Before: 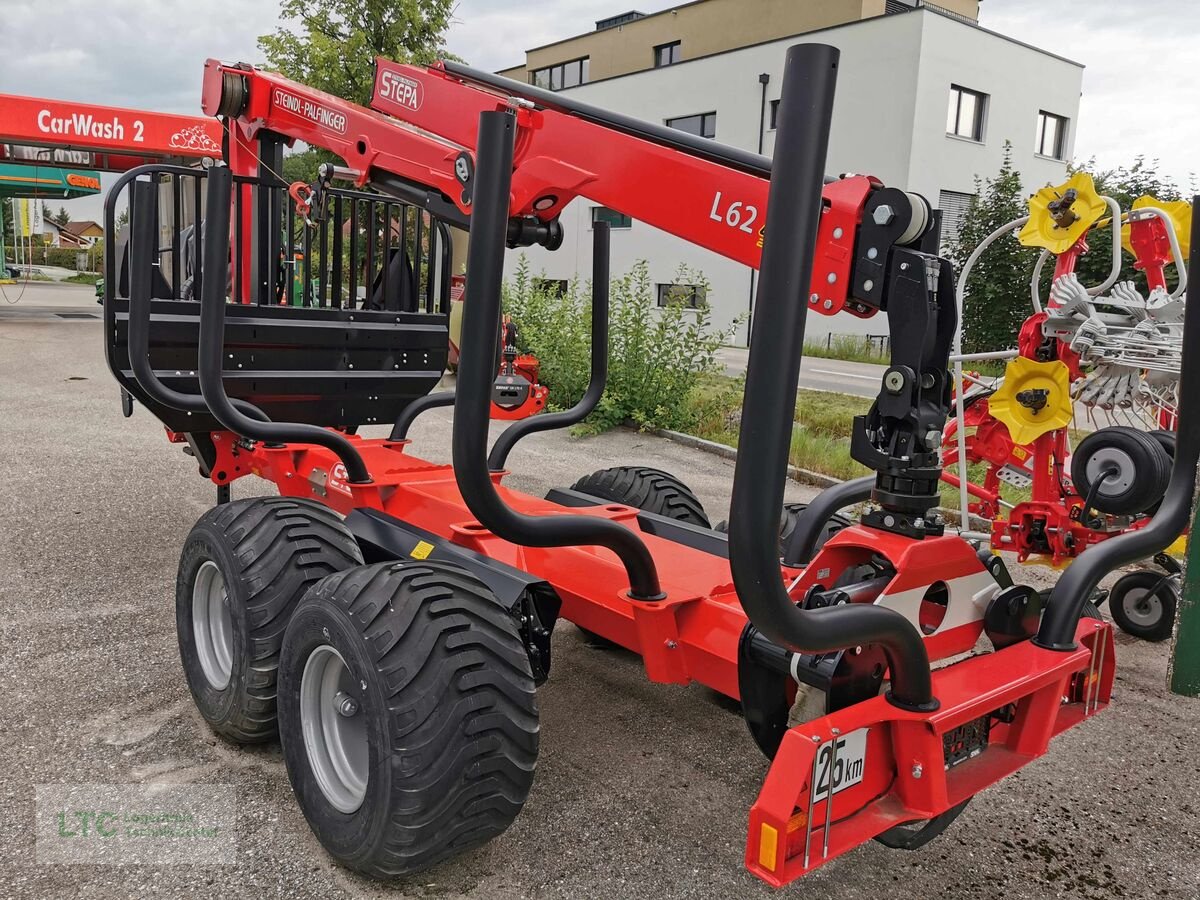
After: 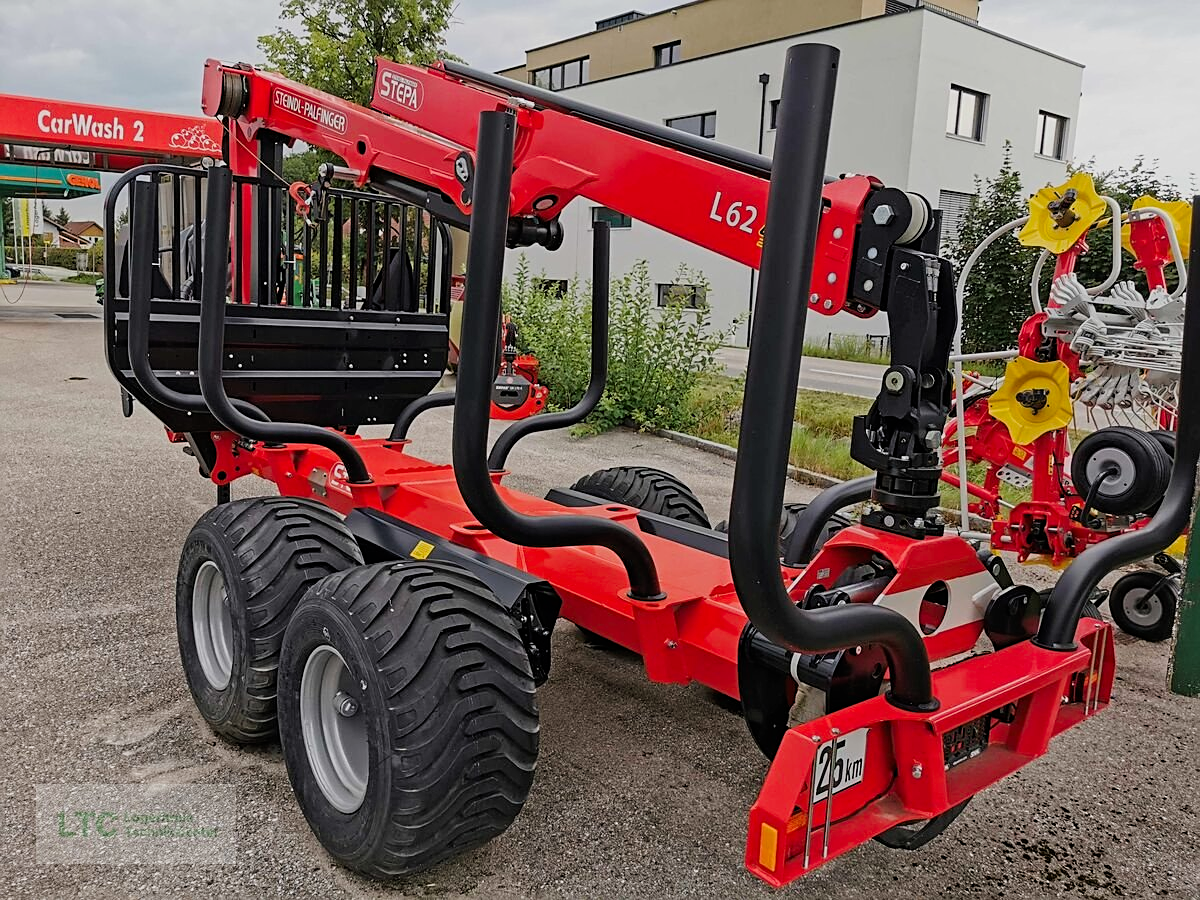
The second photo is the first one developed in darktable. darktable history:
contrast brightness saturation: contrast 0.036, saturation 0.152
sharpen: on, module defaults
filmic rgb: black relative exposure -8.12 EV, white relative exposure 3.77 EV, hardness 4.42
